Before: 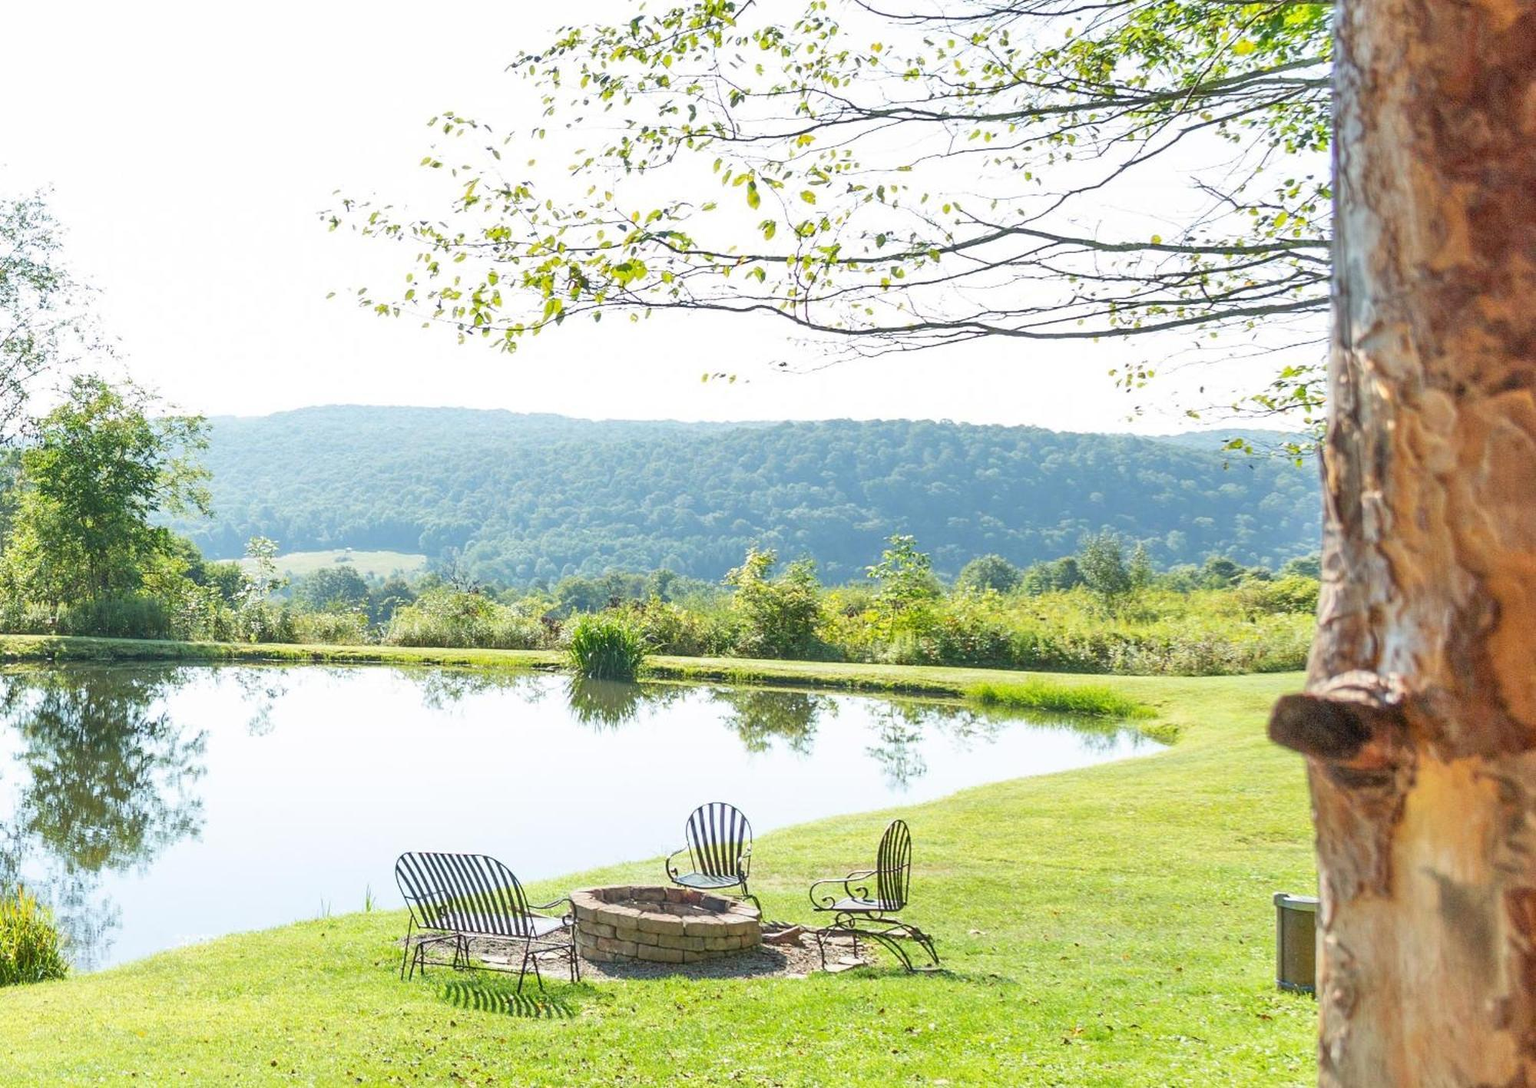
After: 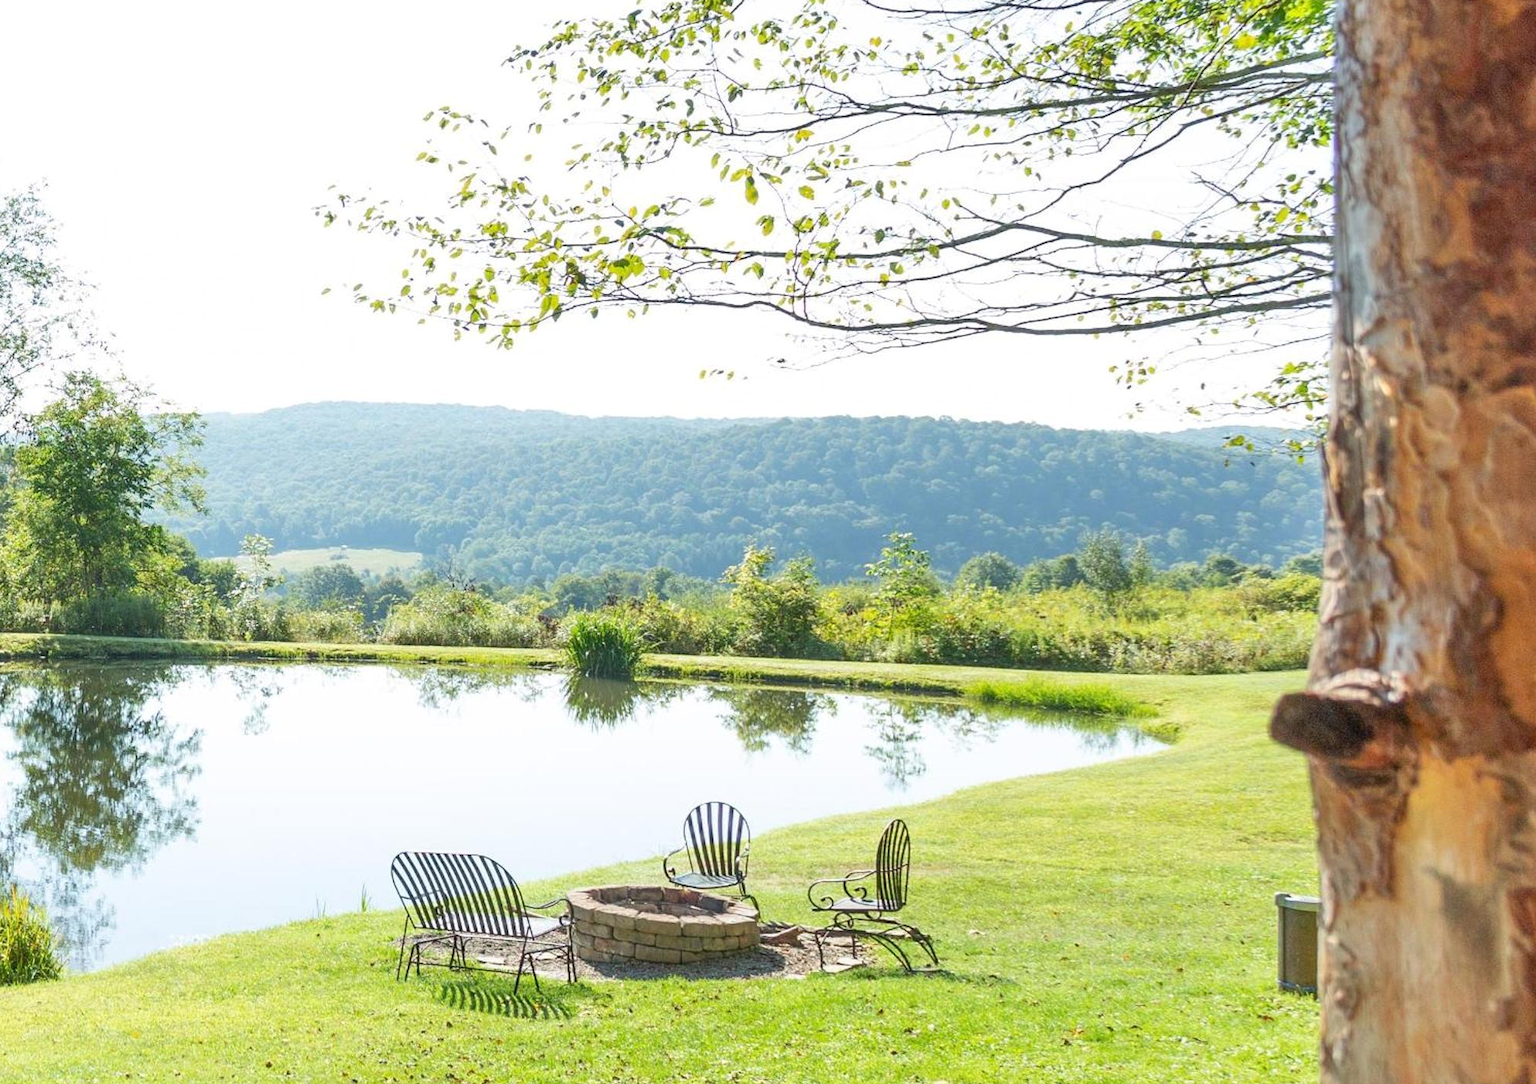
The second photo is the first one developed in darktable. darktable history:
tone equalizer: edges refinement/feathering 500, mask exposure compensation -1.57 EV, preserve details no
crop: left 0.452%, top 0.629%, right 0.194%, bottom 0.356%
